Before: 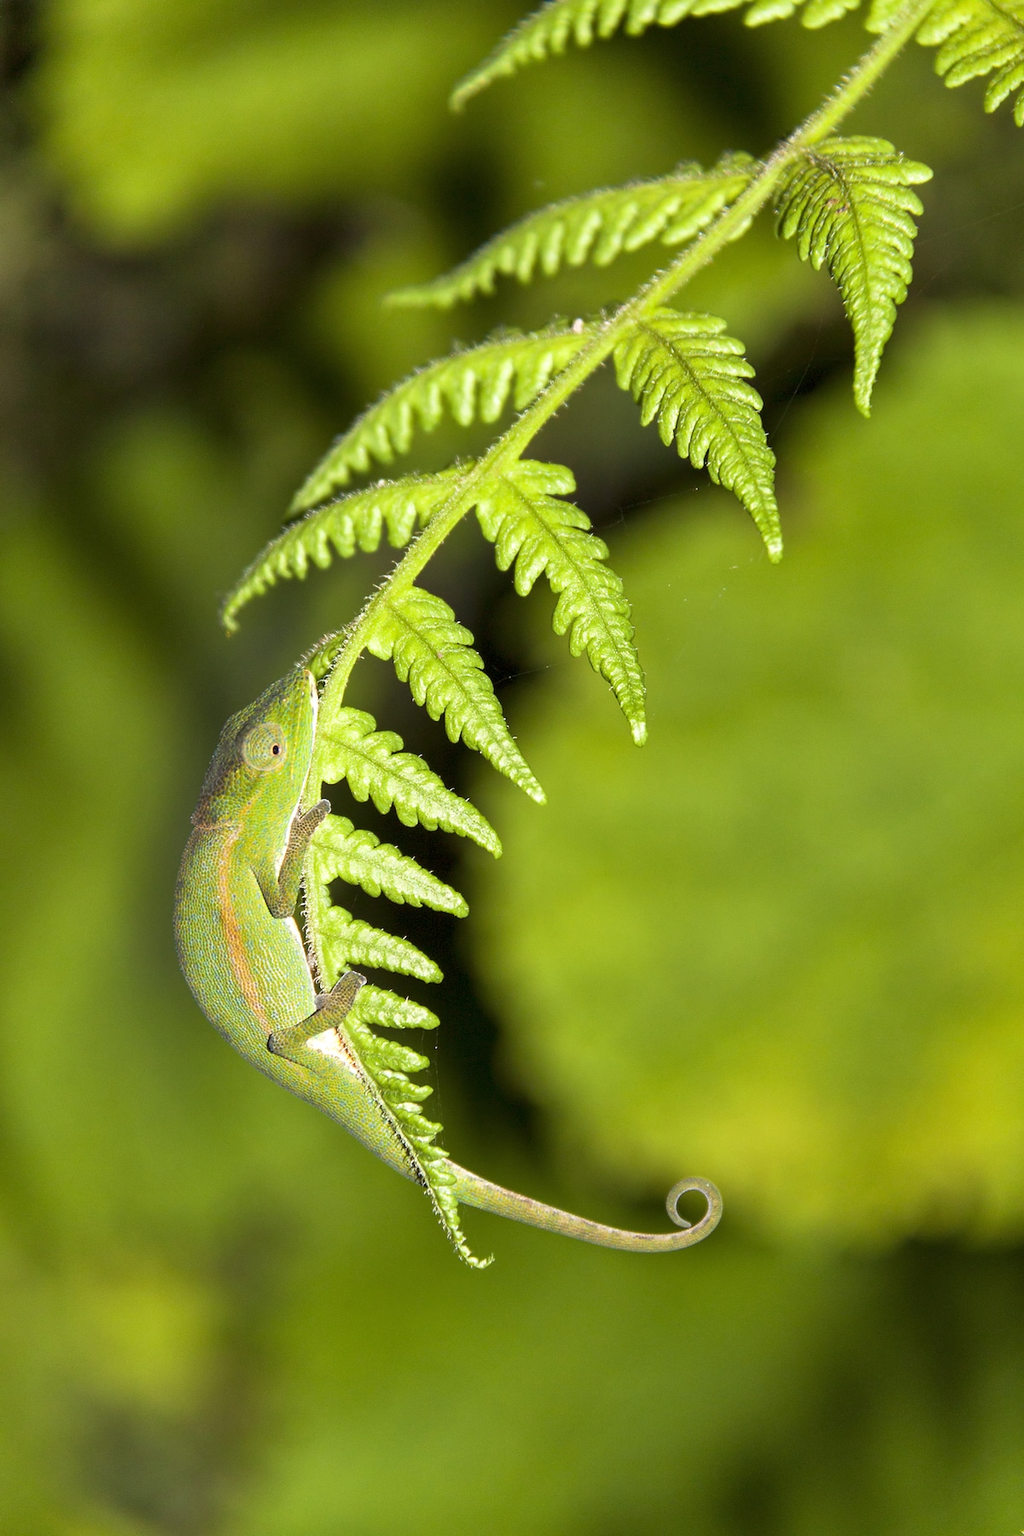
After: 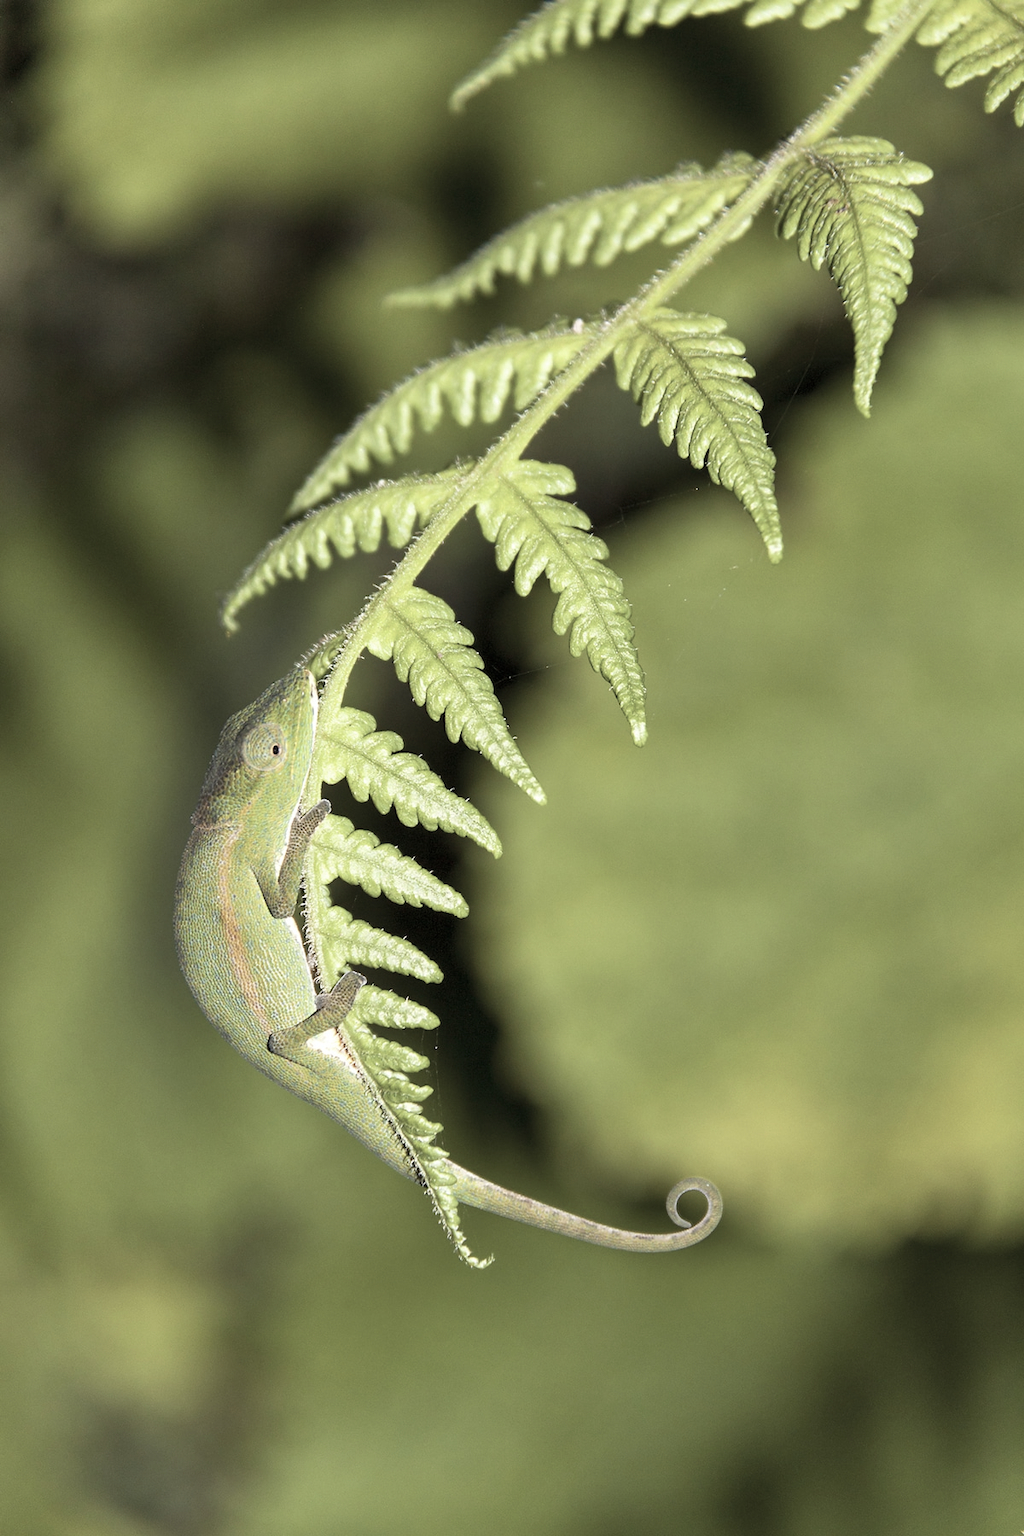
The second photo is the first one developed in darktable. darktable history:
color correction: highlights b* 0.039, saturation 0.515
